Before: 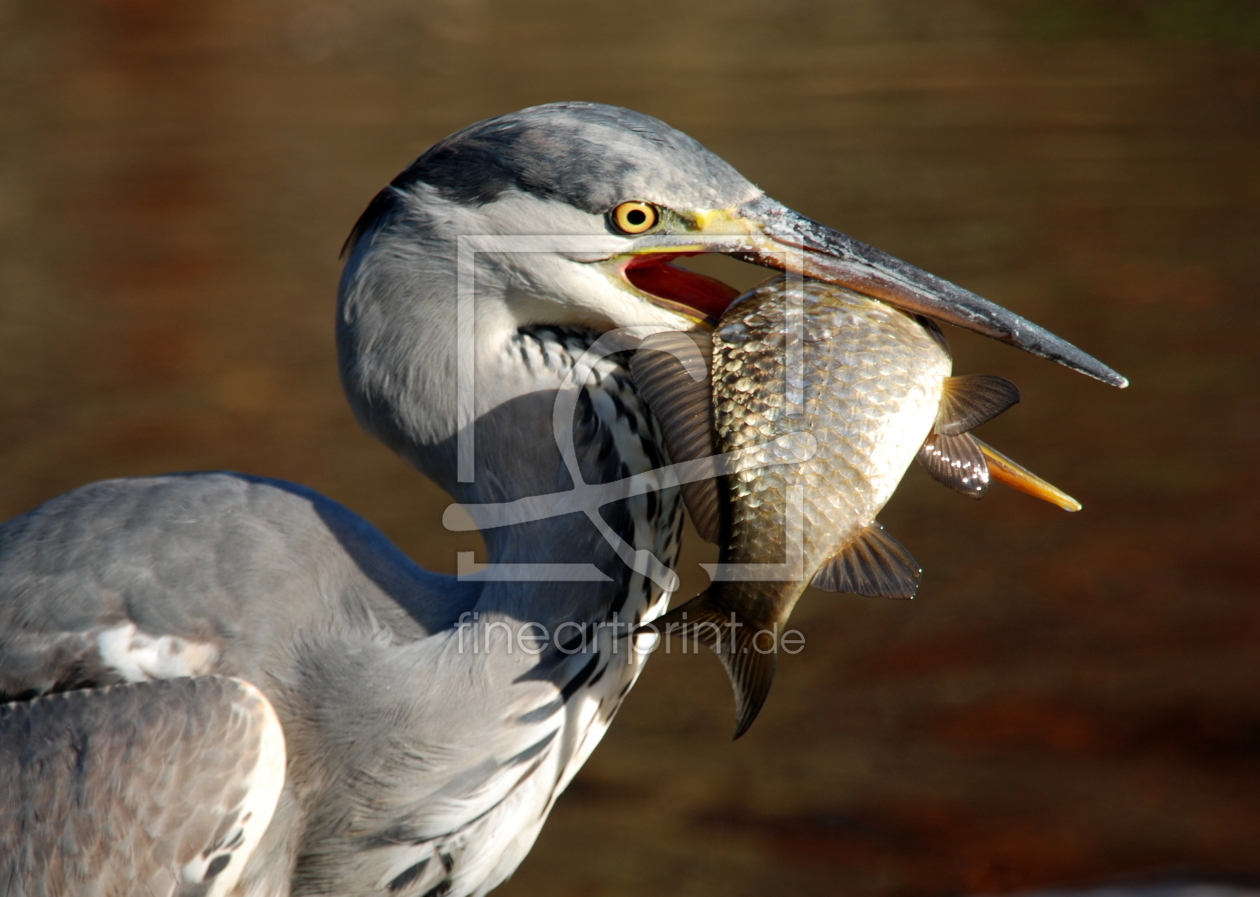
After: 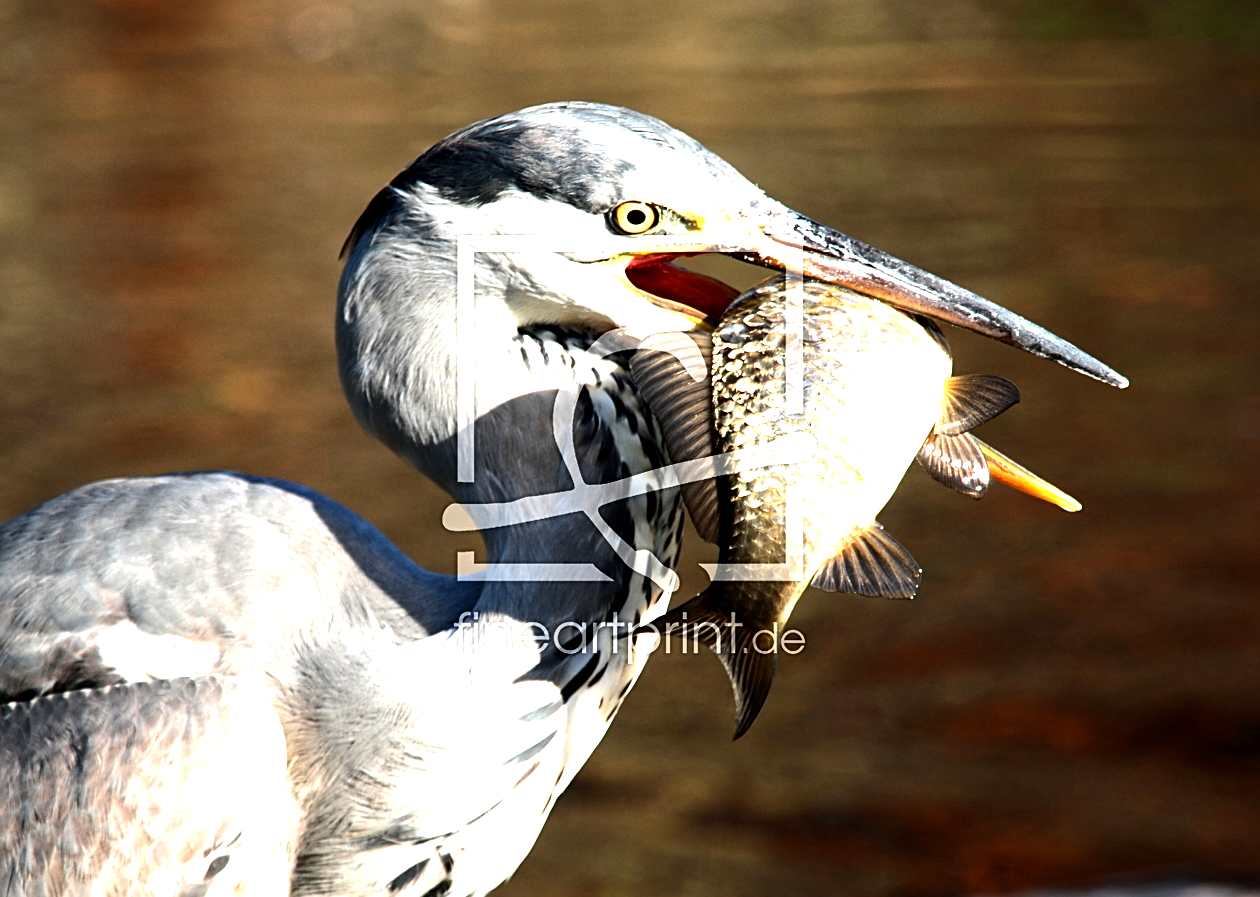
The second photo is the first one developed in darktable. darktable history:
tone equalizer: -8 EV -1.08 EV, -7 EV -1.01 EV, -6 EV -0.867 EV, -5 EV -0.578 EV, -3 EV 0.578 EV, -2 EV 0.867 EV, -1 EV 1.01 EV, +0 EV 1.08 EV, edges refinement/feathering 500, mask exposure compensation -1.57 EV, preserve details no
exposure: black level correction 0.001, exposure 1 EV, compensate highlight preservation false
sharpen: on, module defaults
